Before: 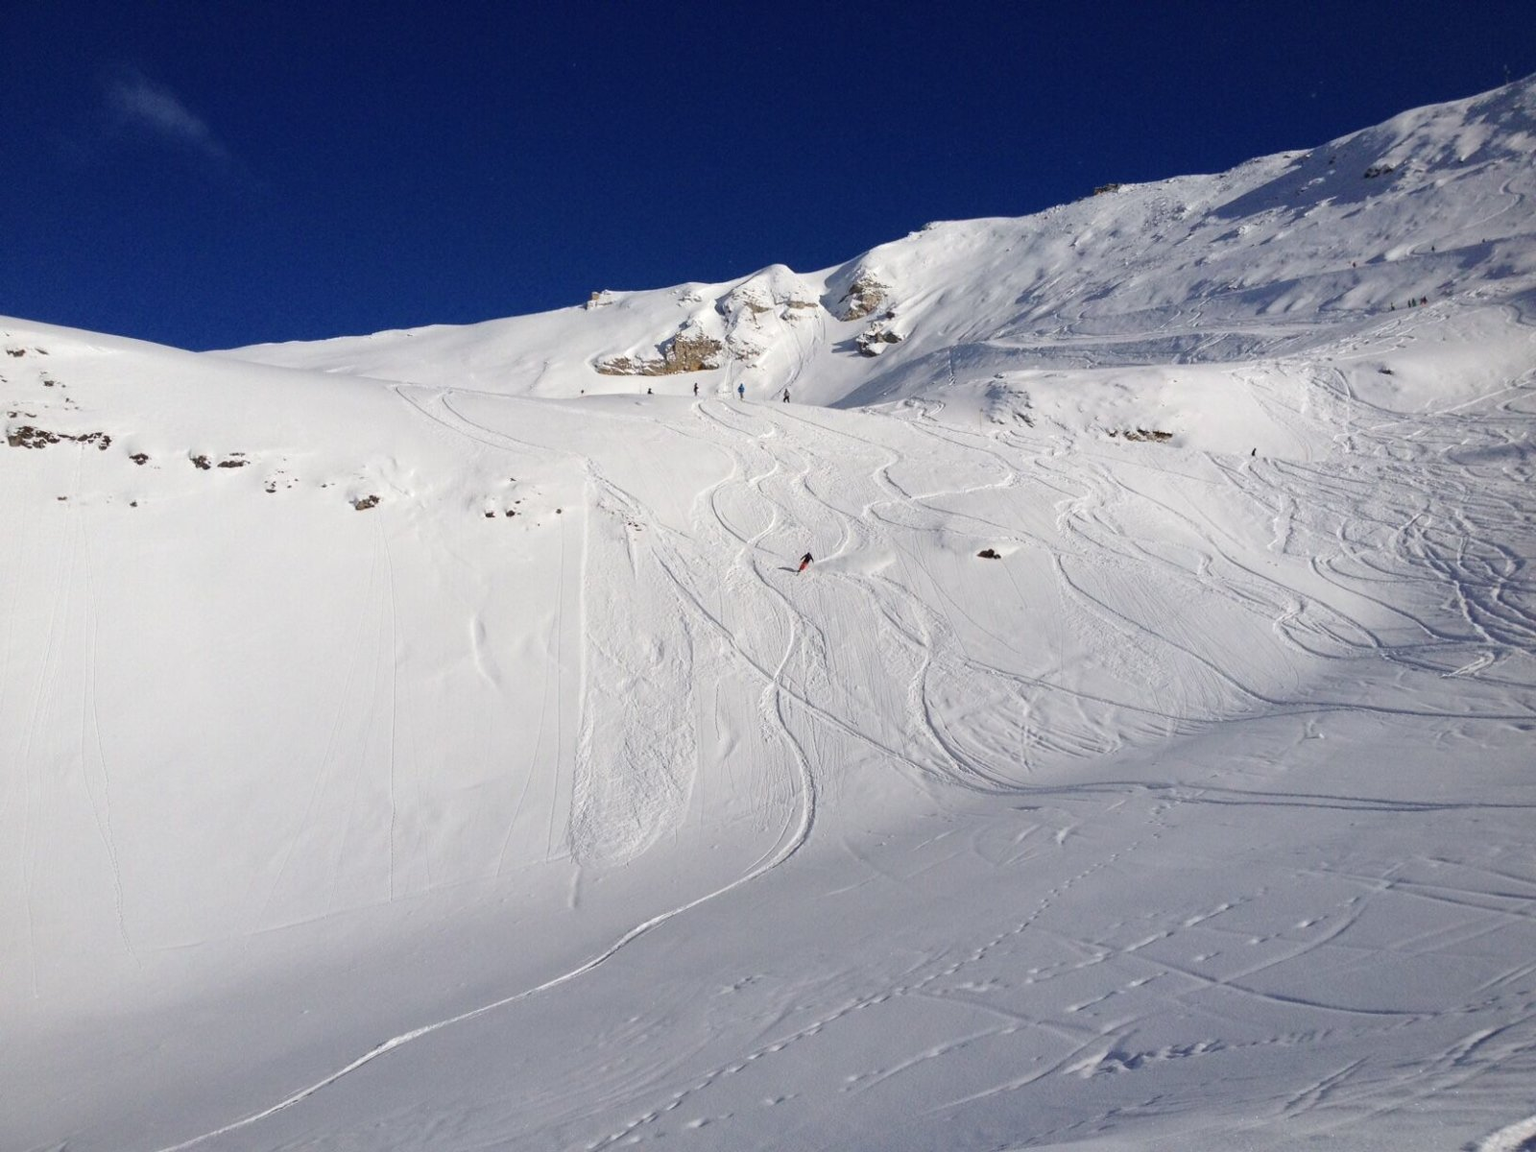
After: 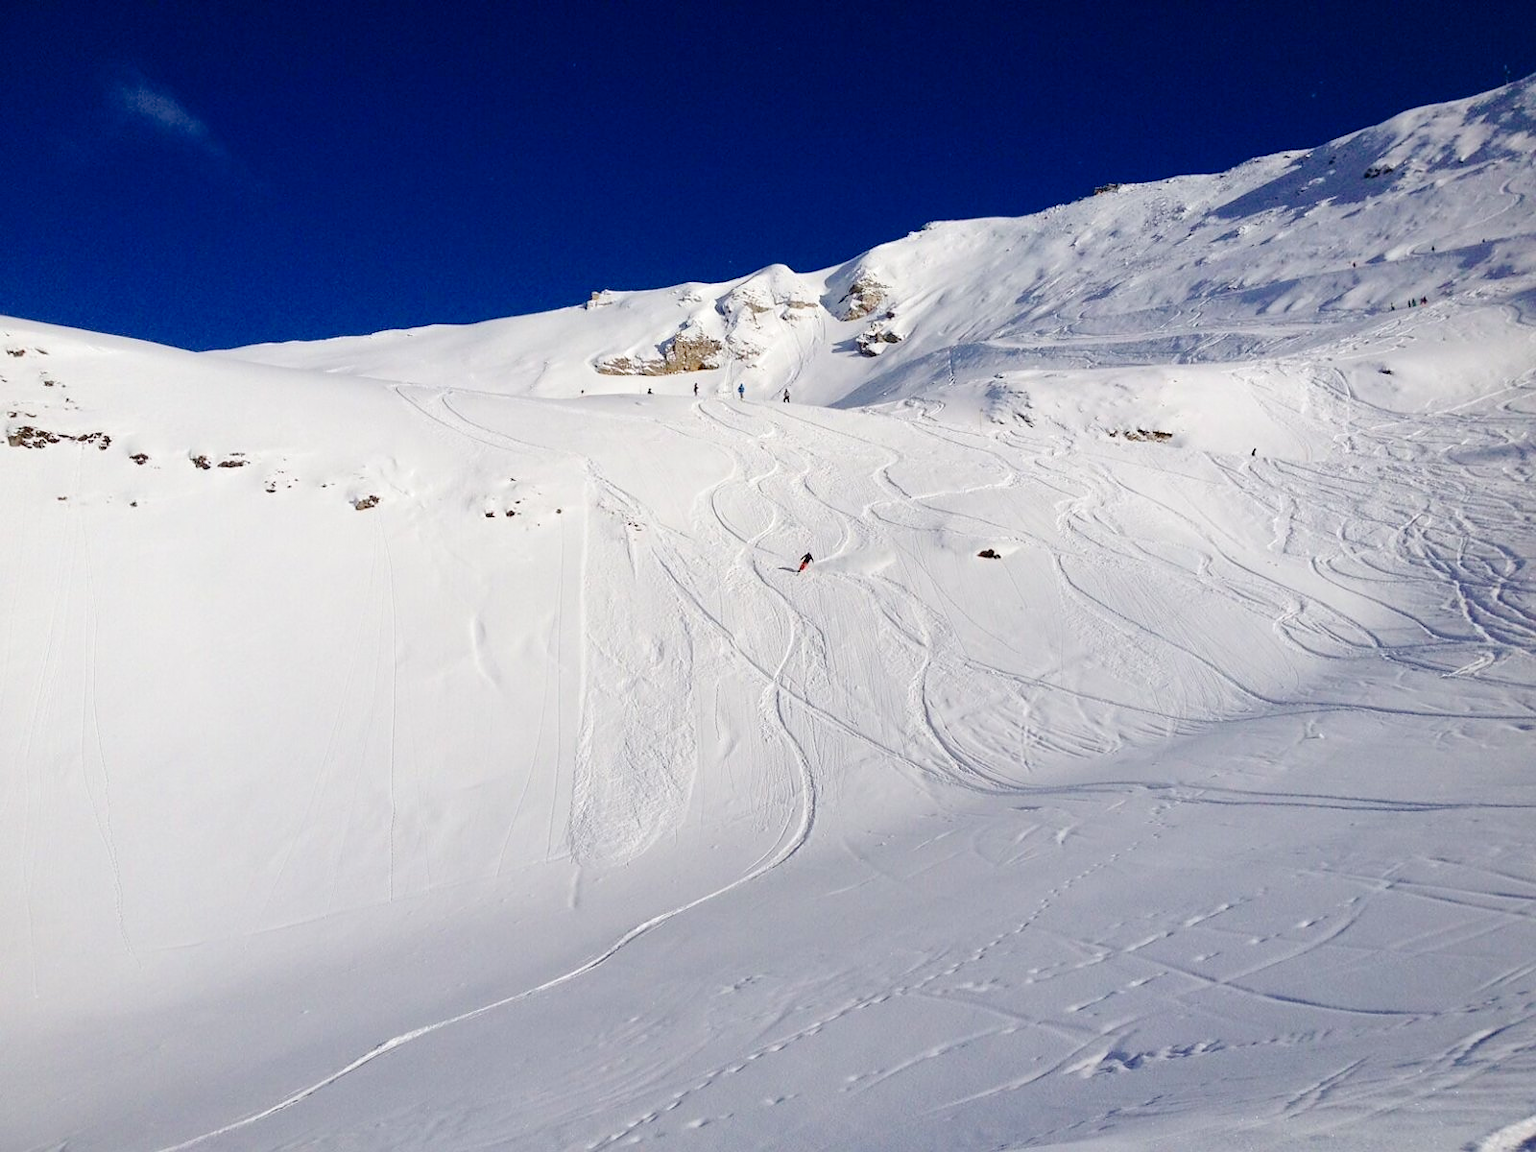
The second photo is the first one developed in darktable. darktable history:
contrast brightness saturation: saturation -0.05
velvia: on, module defaults
sharpen: radius 1
tone curve: curves: ch0 [(0, 0) (0.003, 0.01) (0.011, 0.01) (0.025, 0.011) (0.044, 0.019) (0.069, 0.032) (0.1, 0.054) (0.136, 0.088) (0.177, 0.138) (0.224, 0.214) (0.277, 0.297) (0.335, 0.391) (0.399, 0.469) (0.468, 0.551) (0.543, 0.622) (0.623, 0.699) (0.709, 0.775) (0.801, 0.85) (0.898, 0.929) (1, 1)], preserve colors none
